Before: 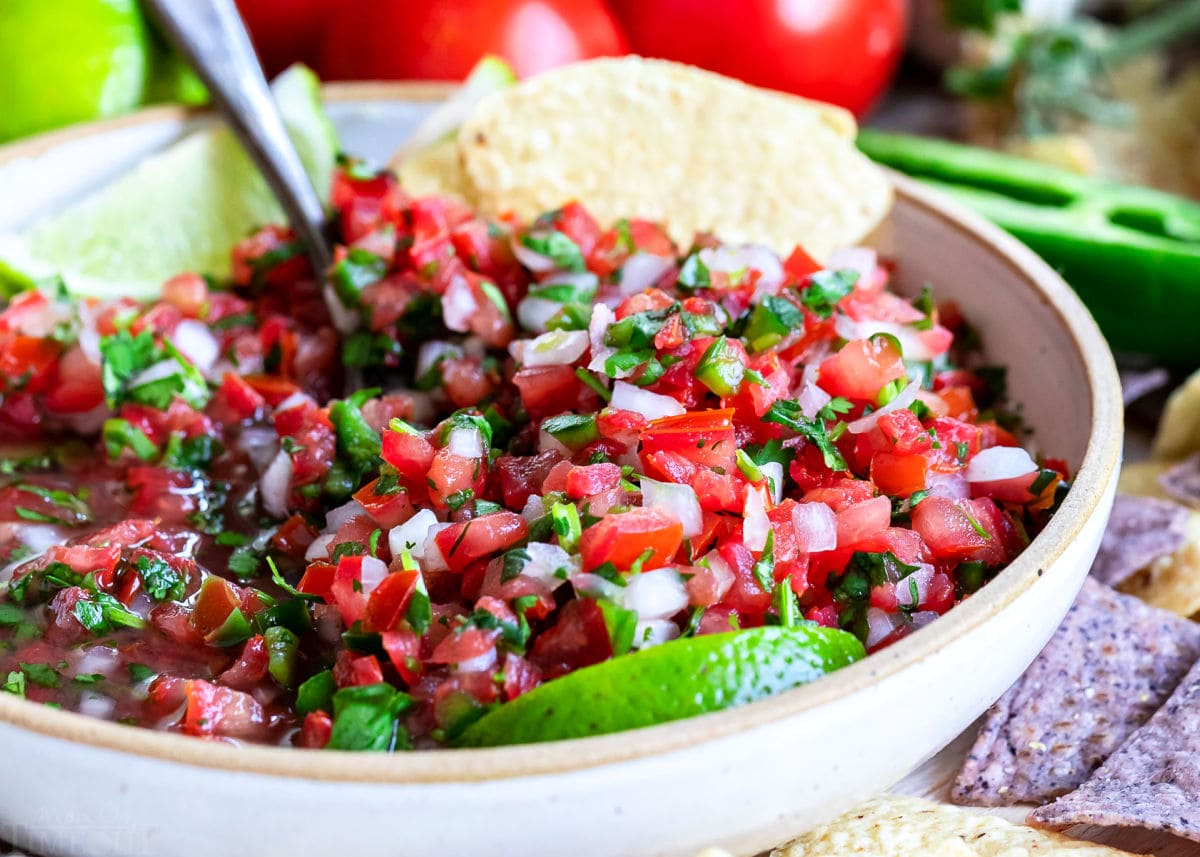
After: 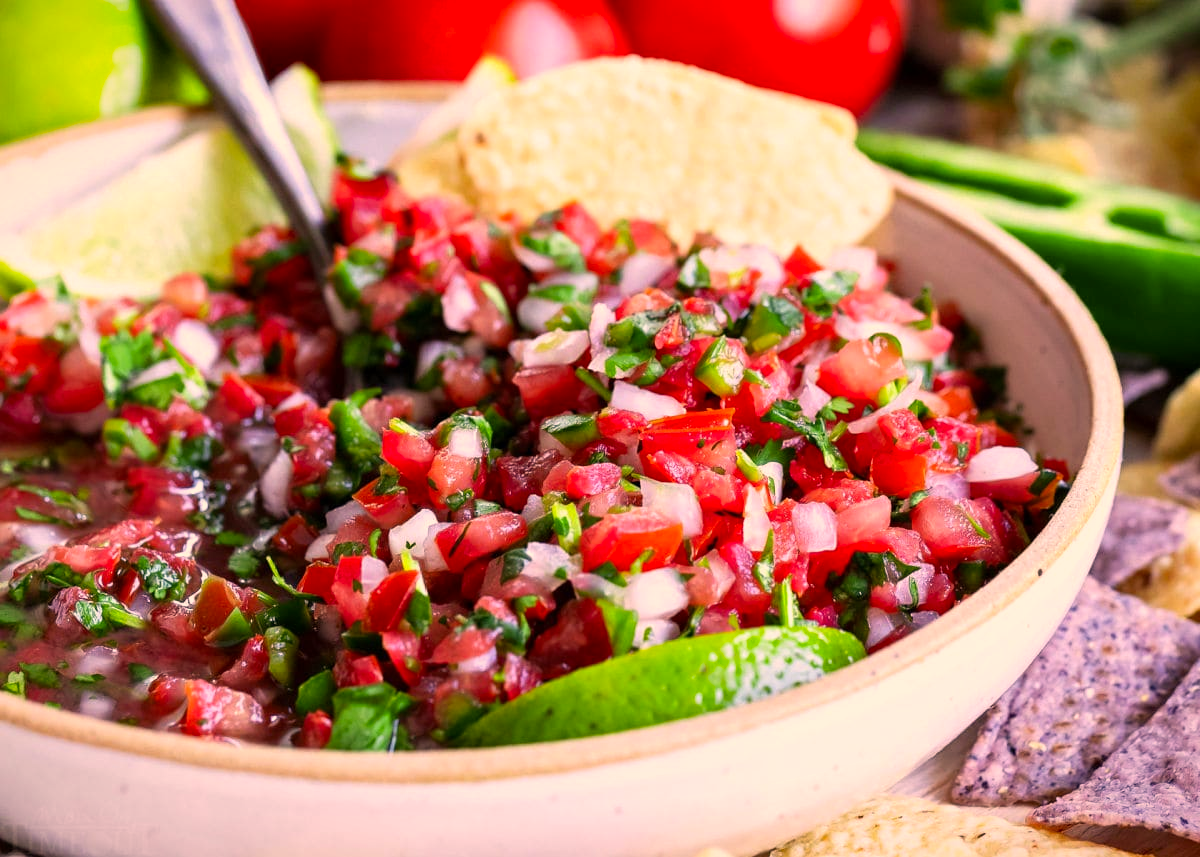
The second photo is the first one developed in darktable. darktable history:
color correction: highlights a* 17.79, highlights b* 18.48
vignetting: fall-off start 97.89%, fall-off radius 98.96%, saturation 0.386, width/height ratio 1.369, unbound false
